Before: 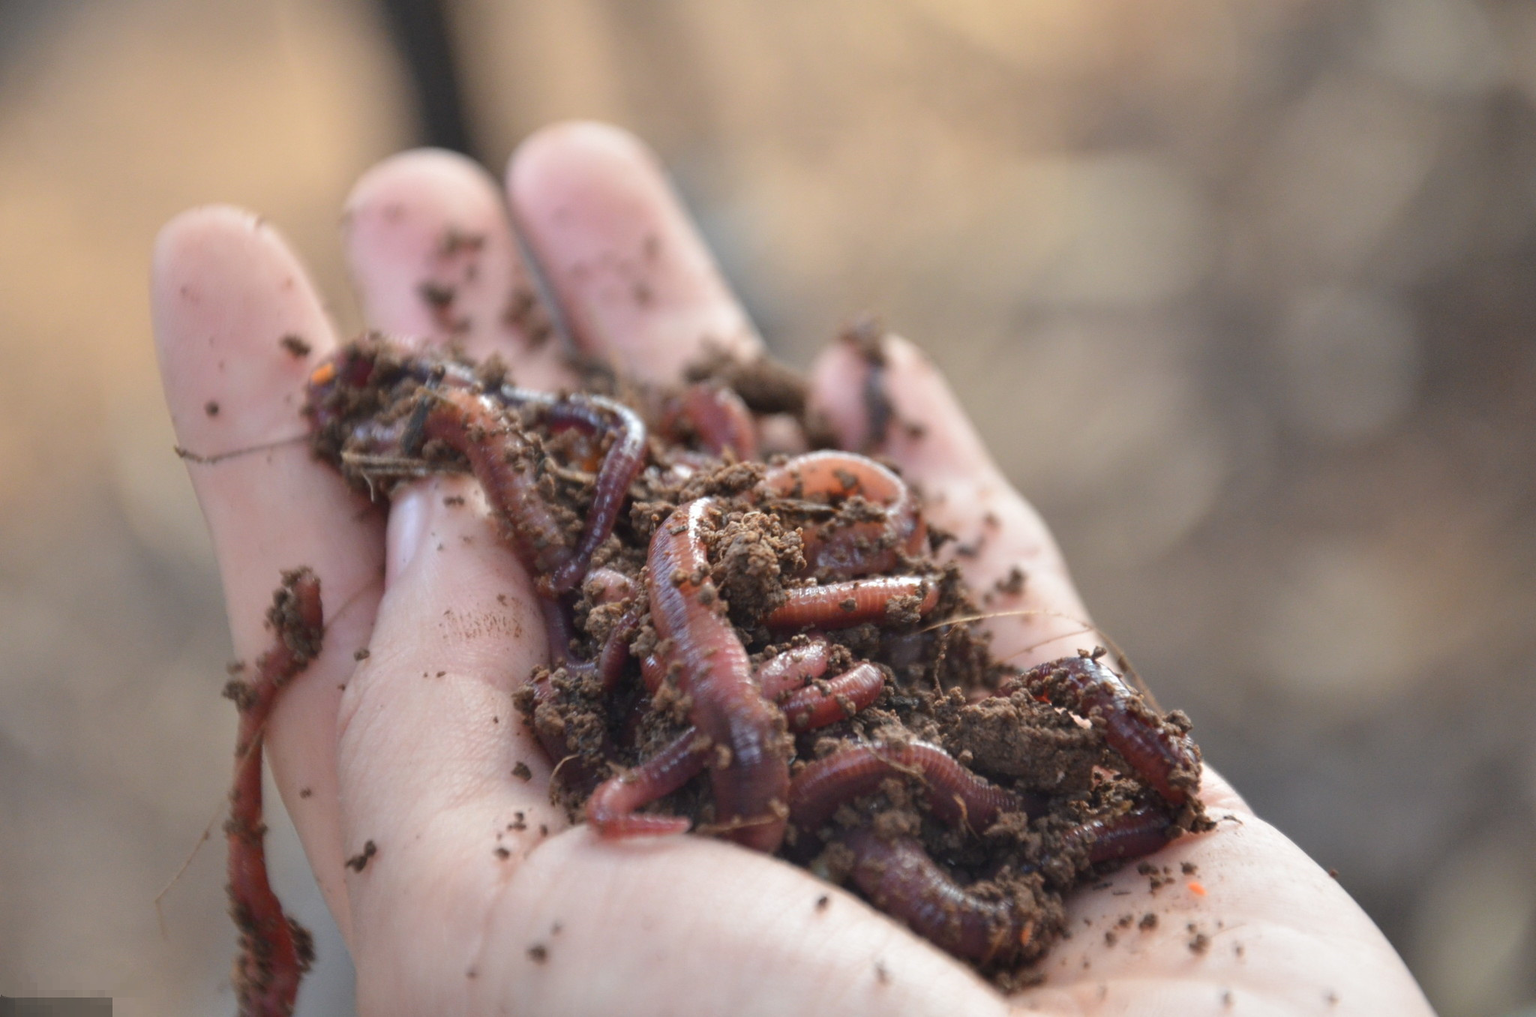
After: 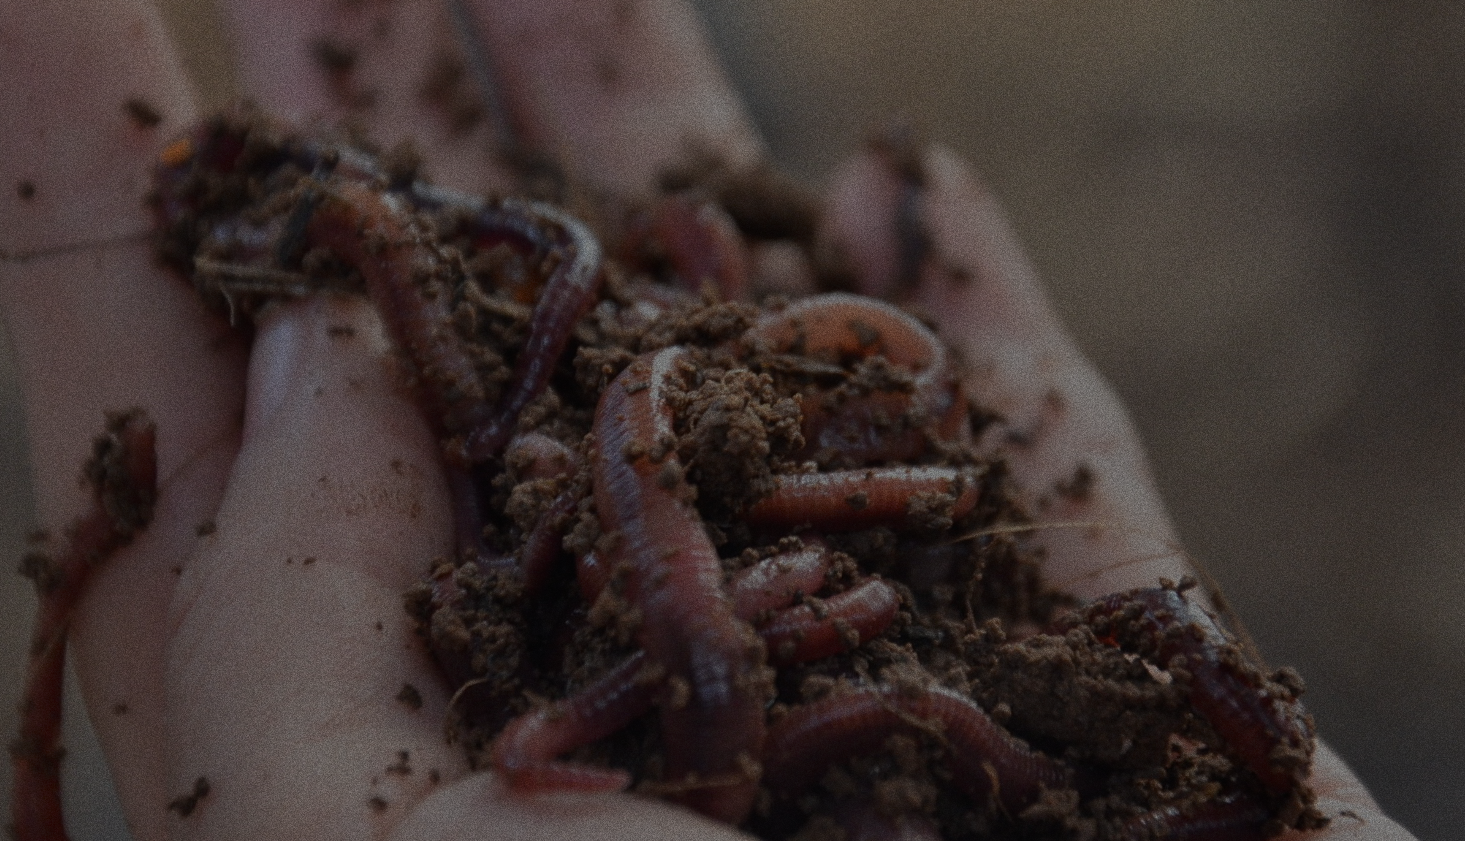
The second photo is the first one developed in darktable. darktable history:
exposure: exposure -2.446 EV, compensate highlight preservation false
grain: coarseness 0.09 ISO, strength 40%
crop and rotate: angle -3.37°, left 9.79%, top 20.73%, right 12.42%, bottom 11.82%
